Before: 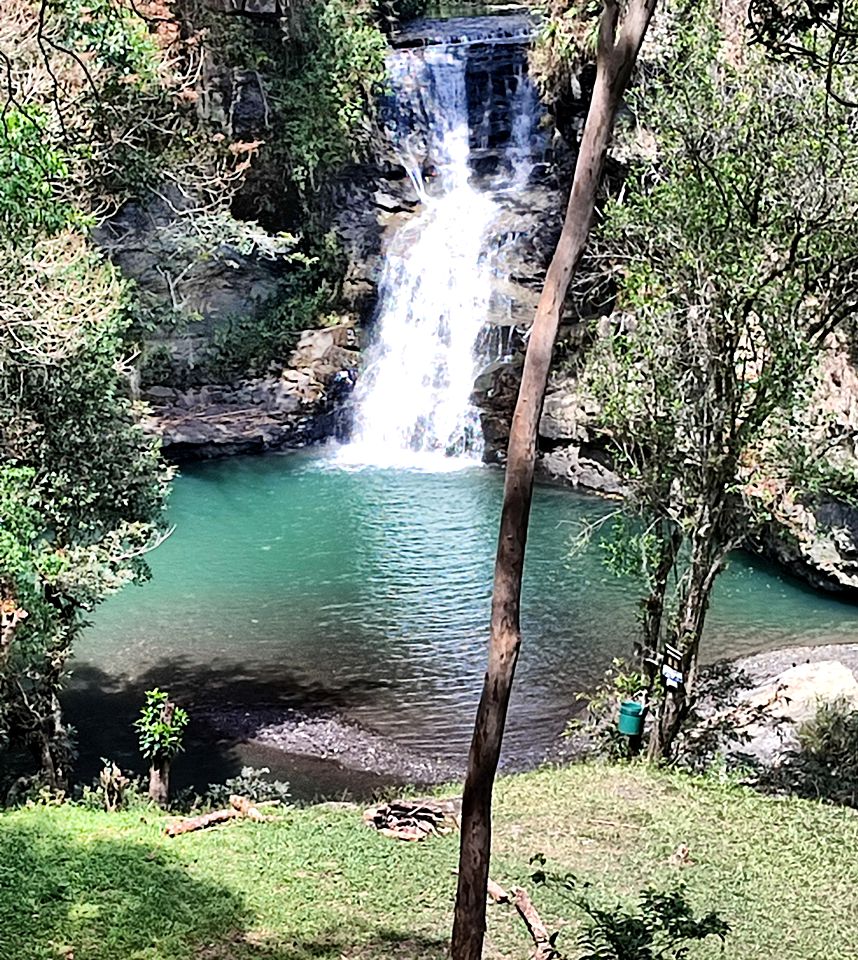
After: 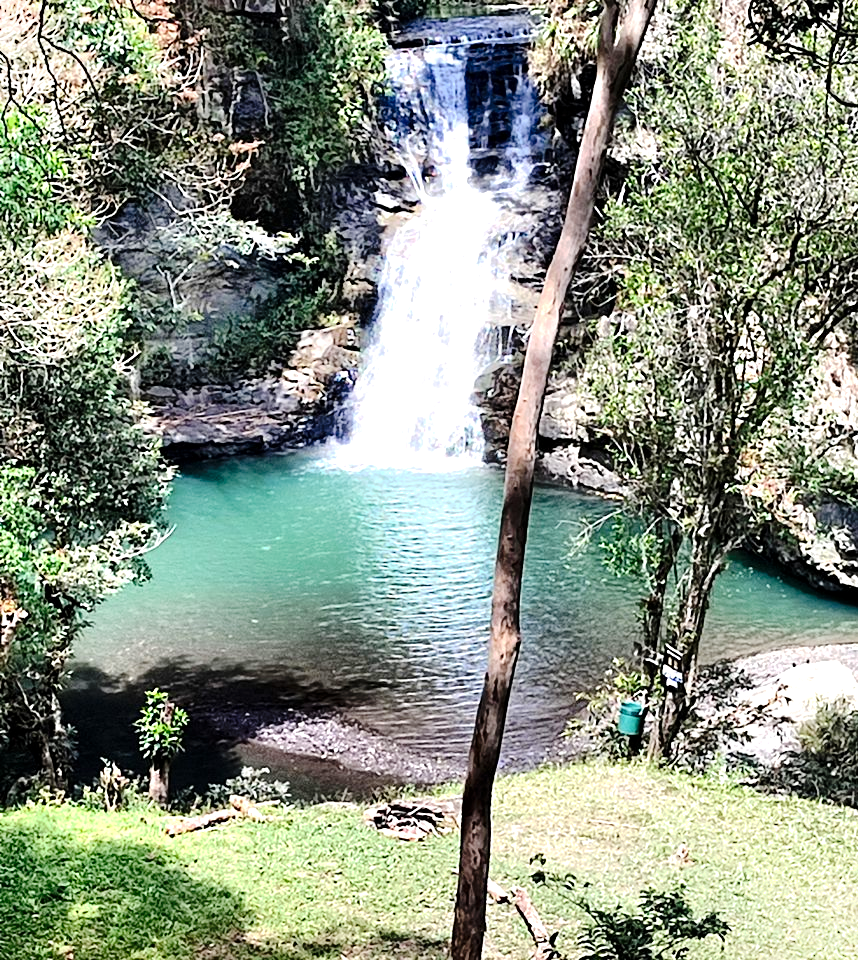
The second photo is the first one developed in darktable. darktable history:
shadows and highlights: shadows -54.45, highlights 87.23, soften with gaussian
tone curve: curves: ch0 [(0, 0) (0.003, 0.005) (0.011, 0.006) (0.025, 0.013) (0.044, 0.027) (0.069, 0.042) (0.1, 0.06) (0.136, 0.085) (0.177, 0.118) (0.224, 0.171) (0.277, 0.239) (0.335, 0.314) (0.399, 0.394) (0.468, 0.473) (0.543, 0.552) (0.623, 0.64) (0.709, 0.718) (0.801, 0.801) (0.898, 0.882) (1, 1)], preserve colors none
exposure: black level correction 0.001, exposure 0.499 EV, compensate exposure bias true, compensate highlight preservation false
